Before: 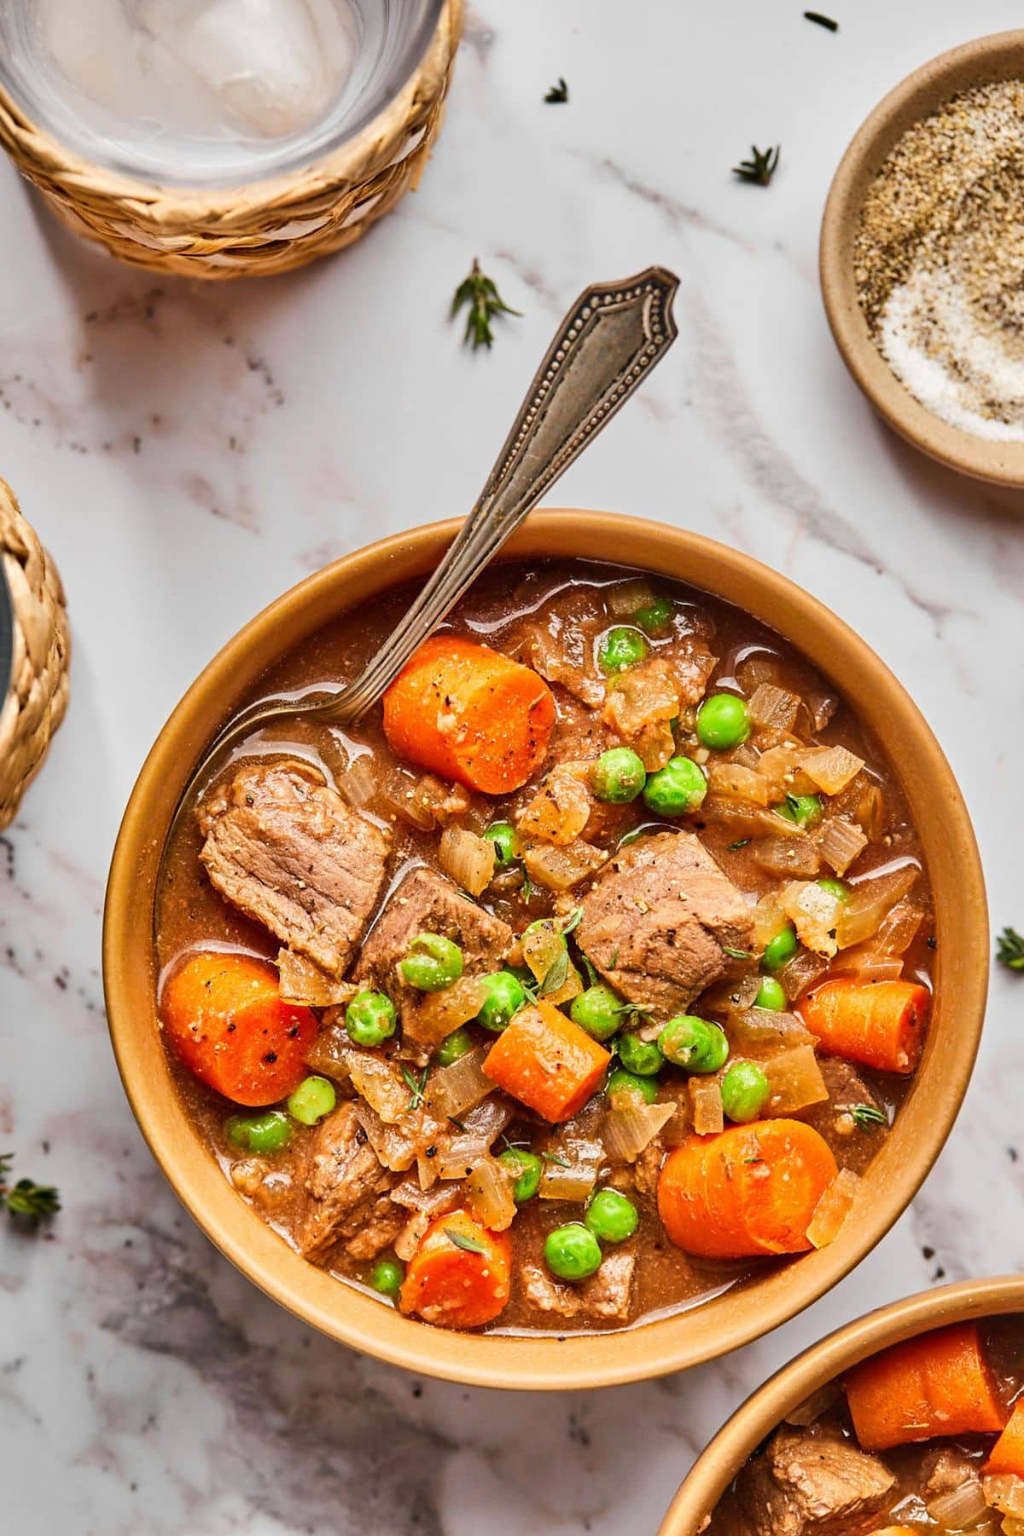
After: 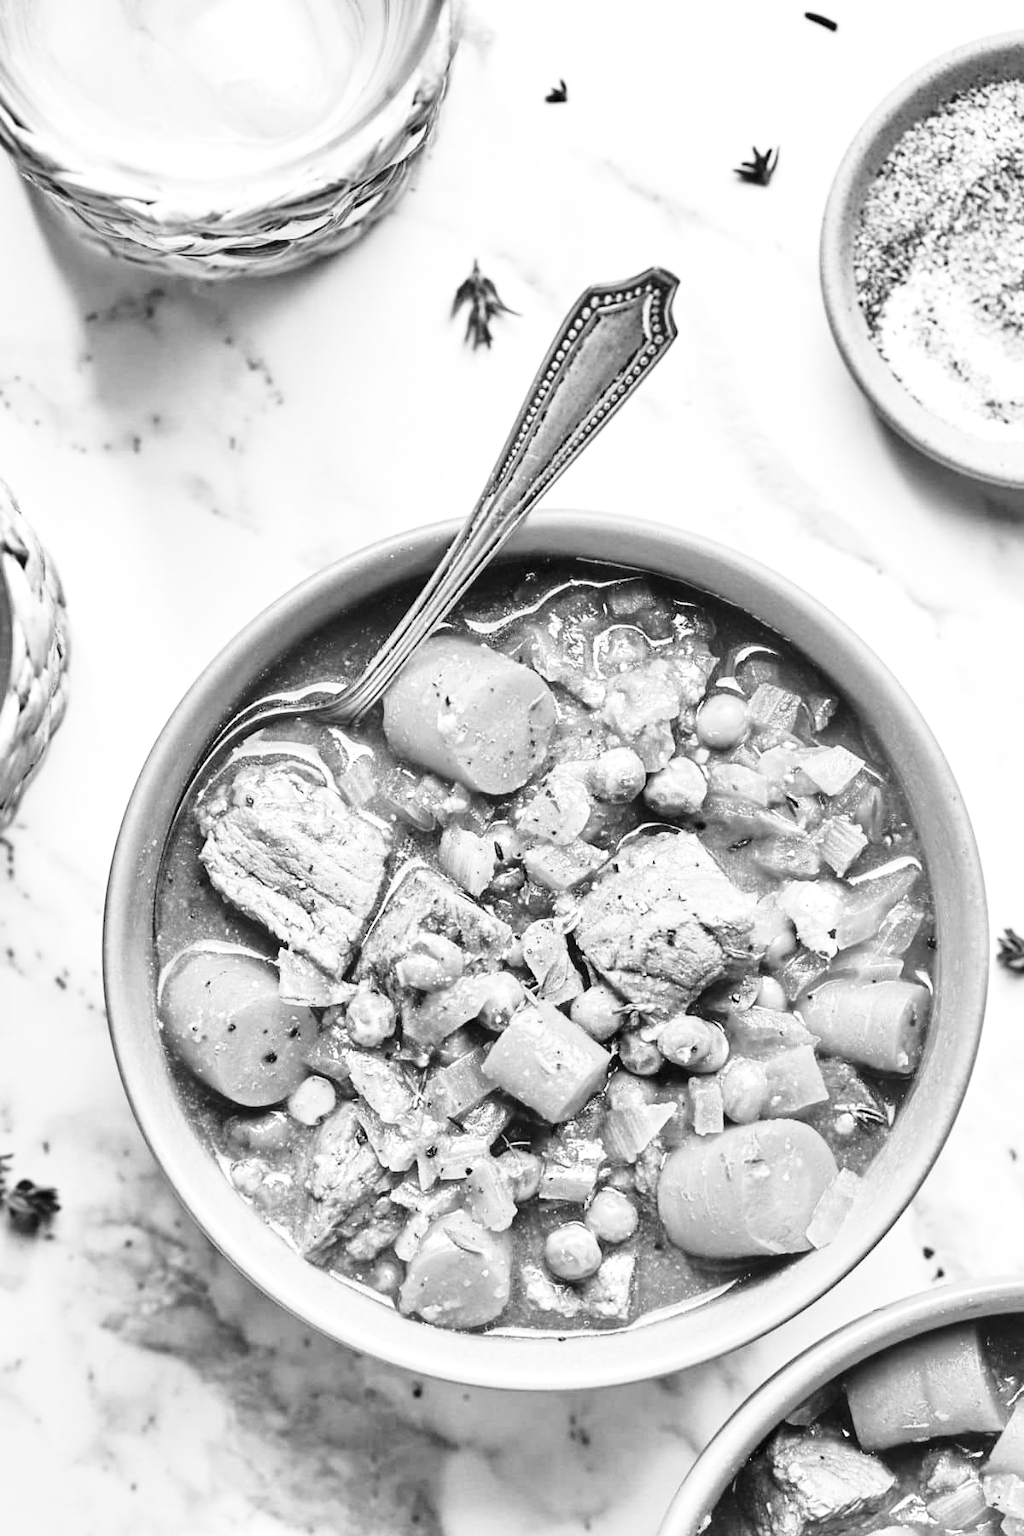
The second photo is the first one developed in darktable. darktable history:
exposure: black level correction 0, exposure 0.7 EV, compensate exposure bias true, compensate highlight preservation false
base curve: curves: ch0 [(0, 0) (0.028, 0.03) (0.121, 0.232) (0.46, 0.748) (0.859, 0.968) (1, 1)], preserve colors none
color calibration: output gray [0.21, 0.42, 0.37, 0], gray › normalize channels true, illuminant same as pipeline (D50), adaptation XYZ, x 0.346, y 0.359, gamut compression 0
